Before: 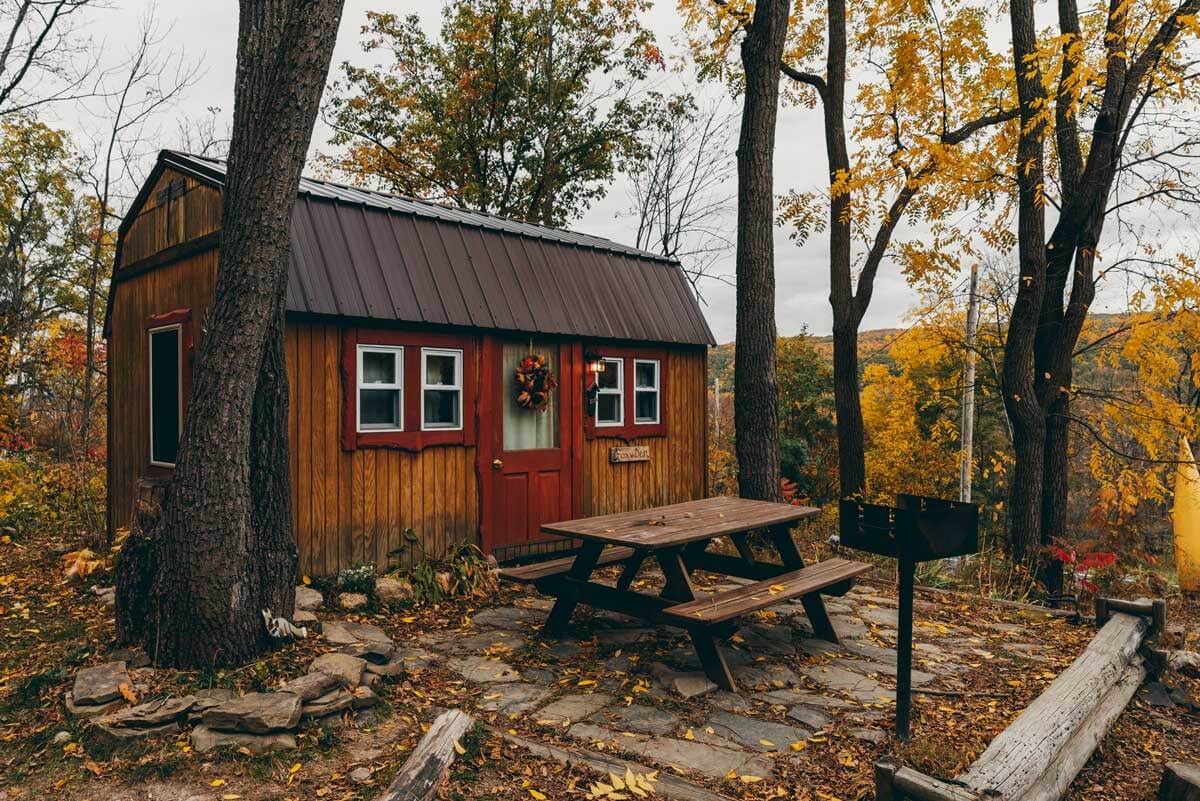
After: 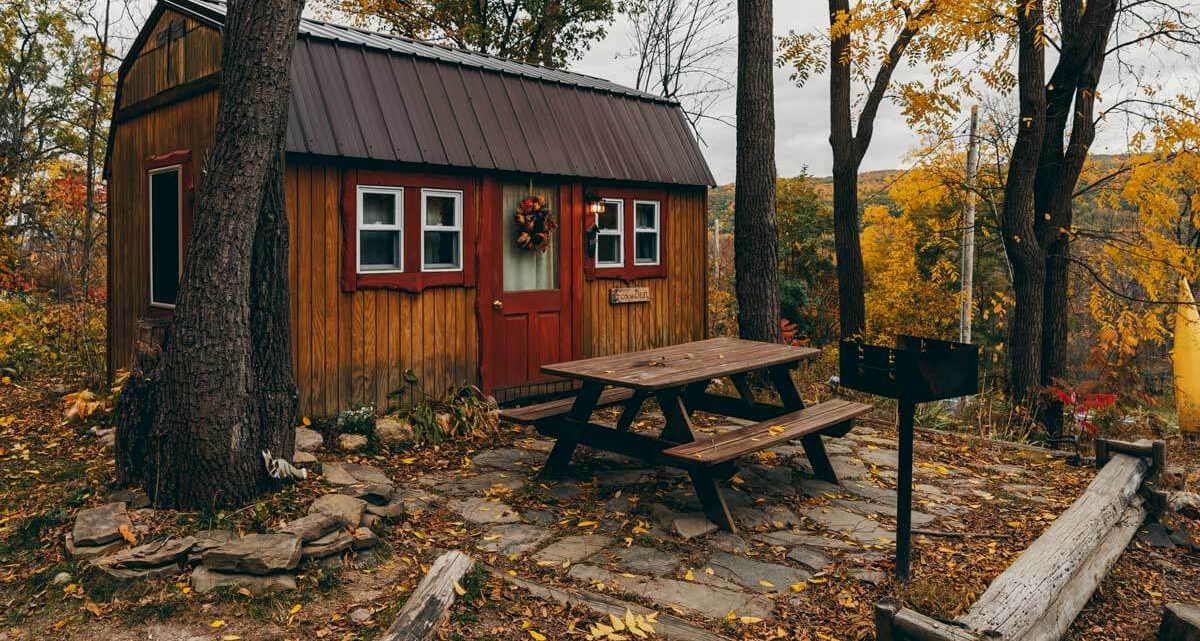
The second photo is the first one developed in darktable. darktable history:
crop and rotate: top 19.97%
exposure: black level correction 0.001, compensate highlight preservation false
